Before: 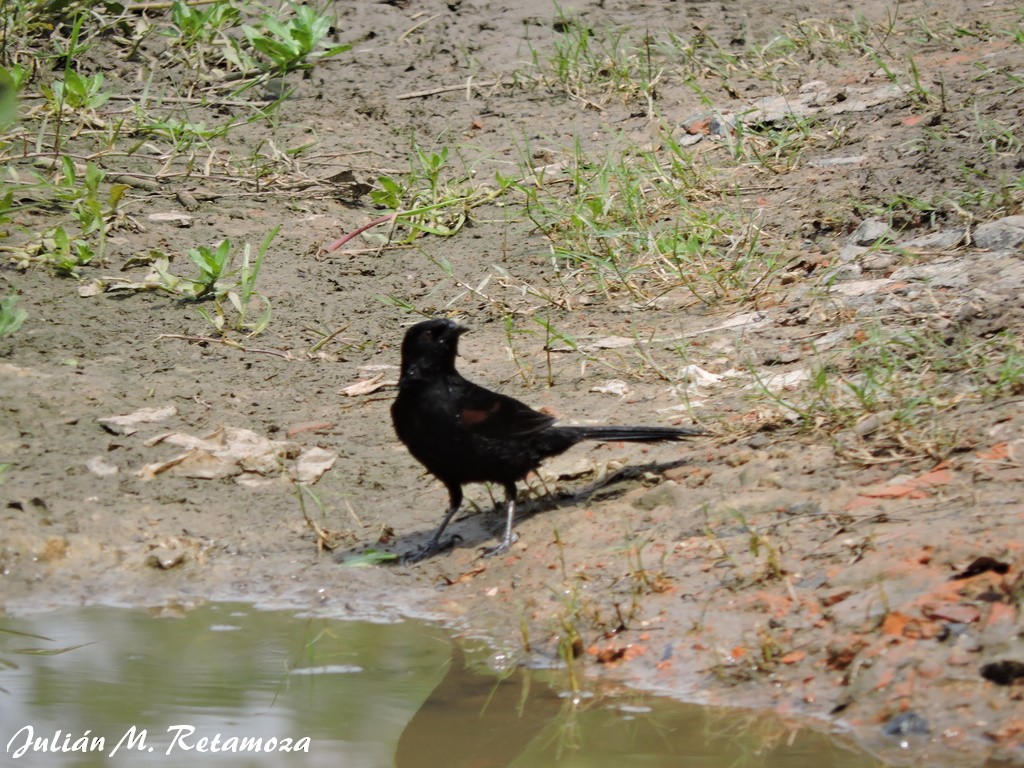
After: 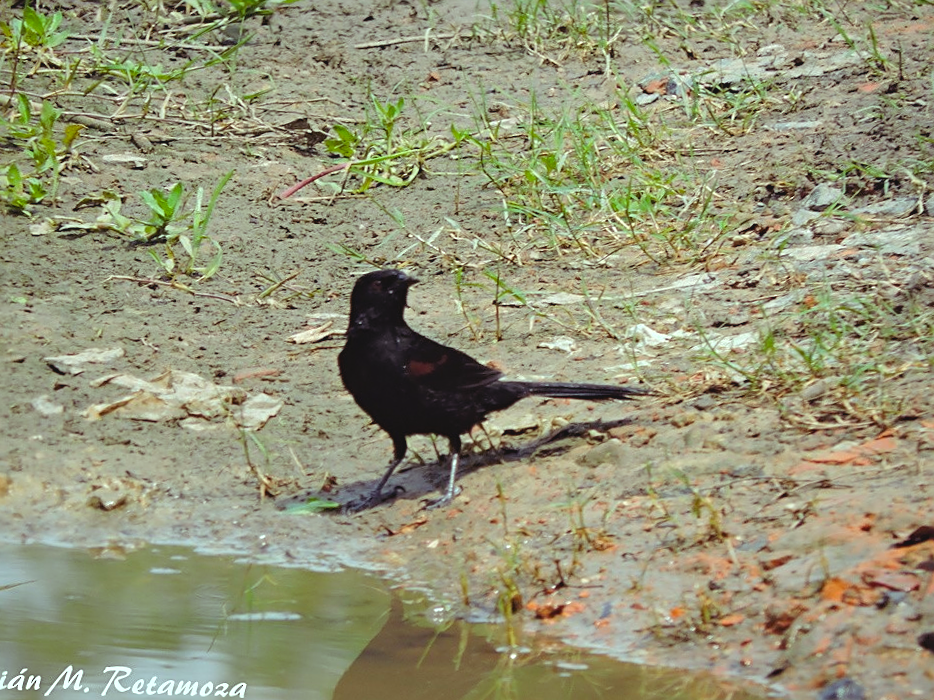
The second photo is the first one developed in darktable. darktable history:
color balance rgb: shadows lift › luminance 0.49%, shadows lift › chroma 6.83%, shadows lift › hue 300.29°, power › hue 208.98°, highlights gain › luminance 20.24%, highlights gain › chroma 2.73%, highlights gain › hue 173.85°, perceptual saturation grading › global saturation 18.05%
crop and rotate: angle -1.96°, left 3.097%, top 4.154%, right 1.586%, bottom 0.529%
sharpen: on, module defaults
contrast brightness saturation: contrast -0.11
